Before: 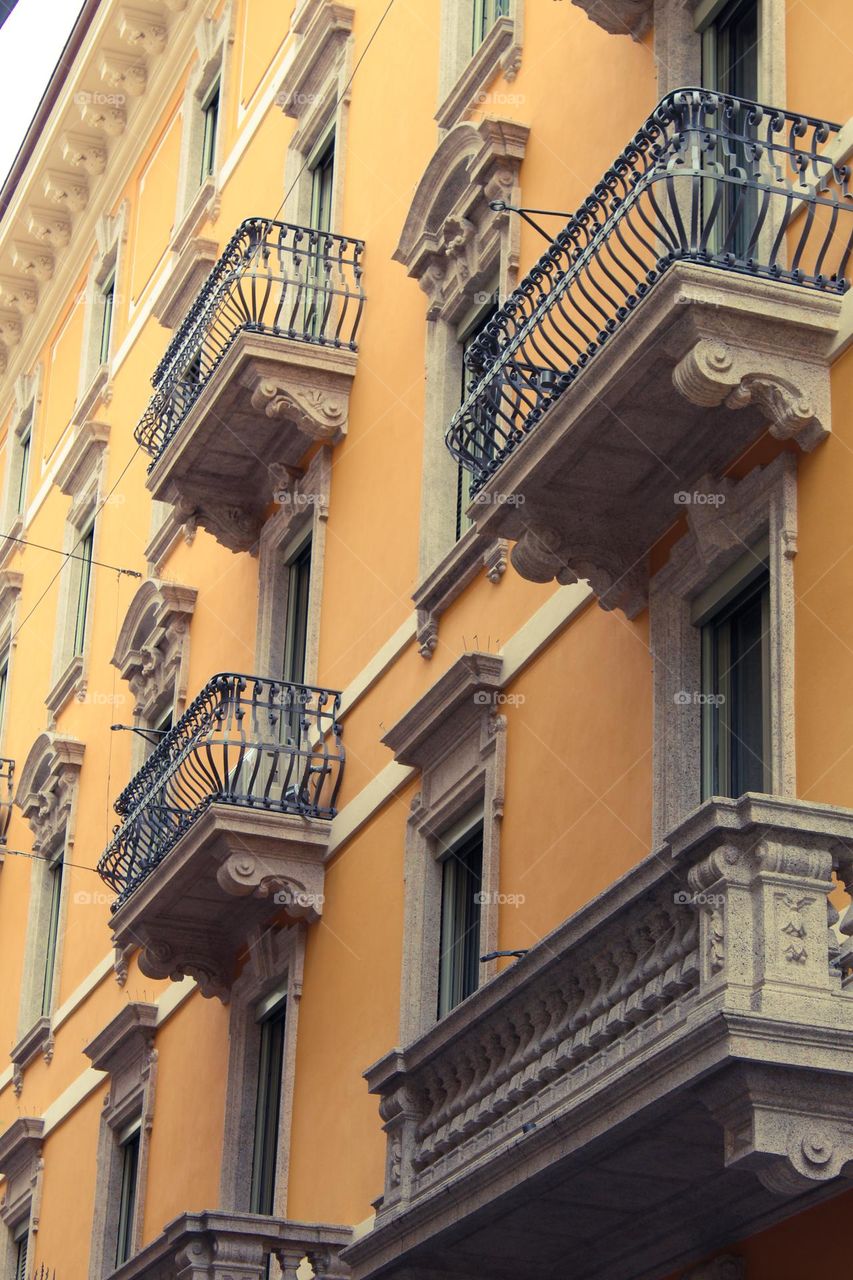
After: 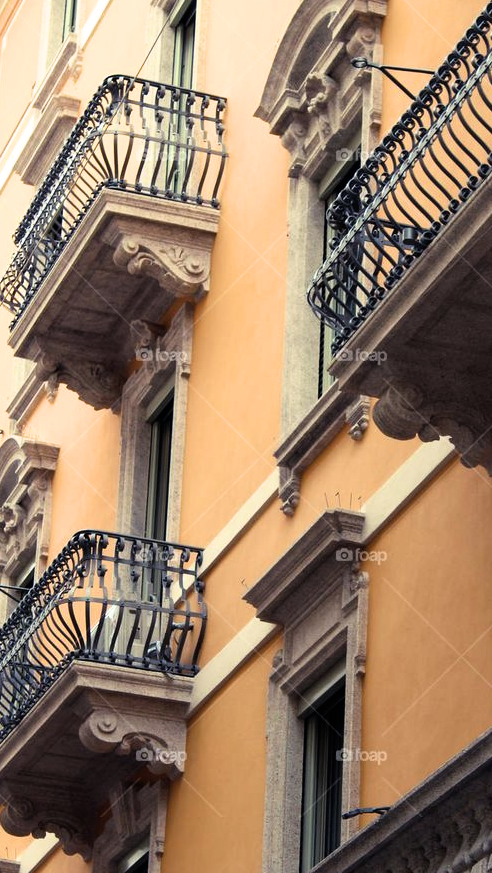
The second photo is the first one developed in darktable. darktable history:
crop: left 16.202%, top 11.208%, right 26.045%, bottom 20.557%
filmic rgb: white relative exposure 2.34 EV, hardness 6.59
